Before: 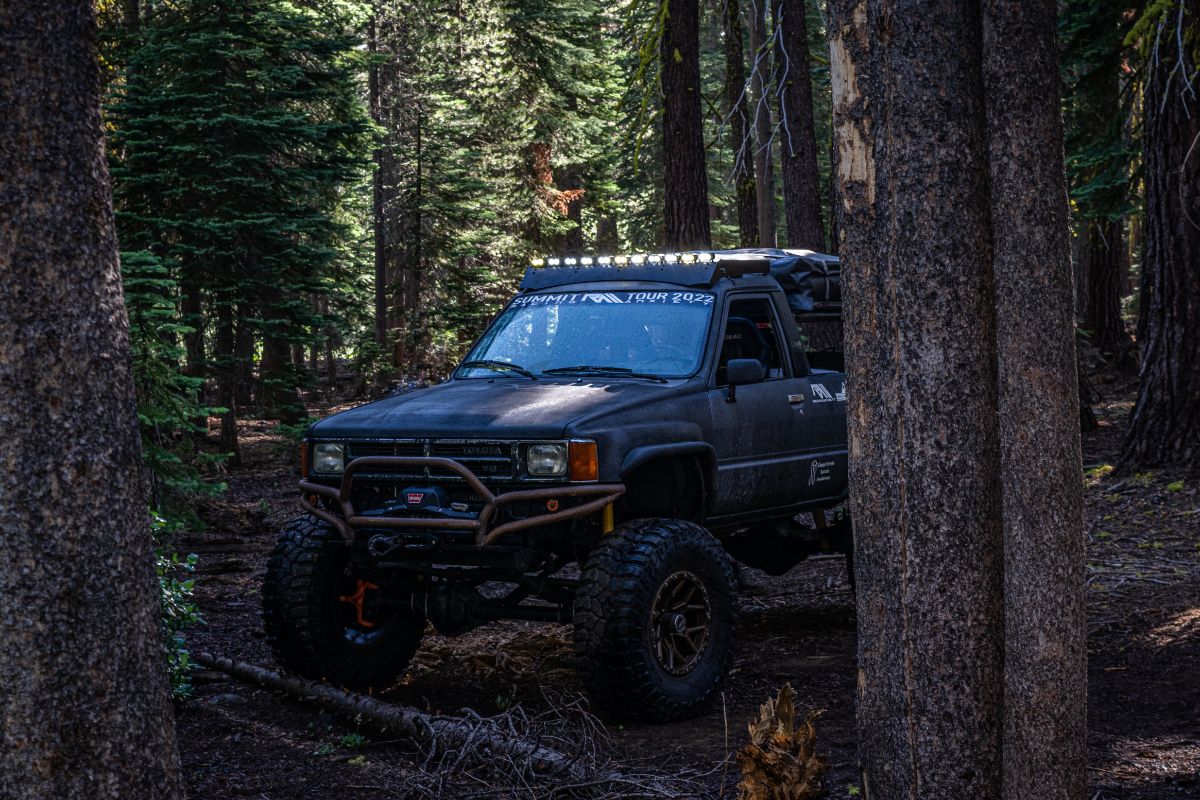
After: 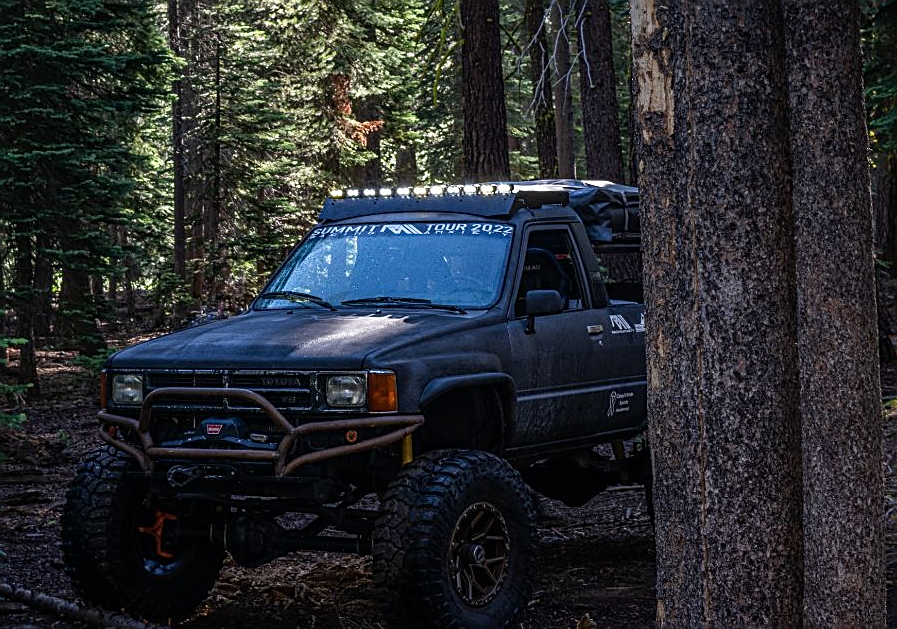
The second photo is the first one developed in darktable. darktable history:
crop: left 16.81%, top 8.662%, right 8.411%, bottom 12.624%
sharpen: on, module defaults
